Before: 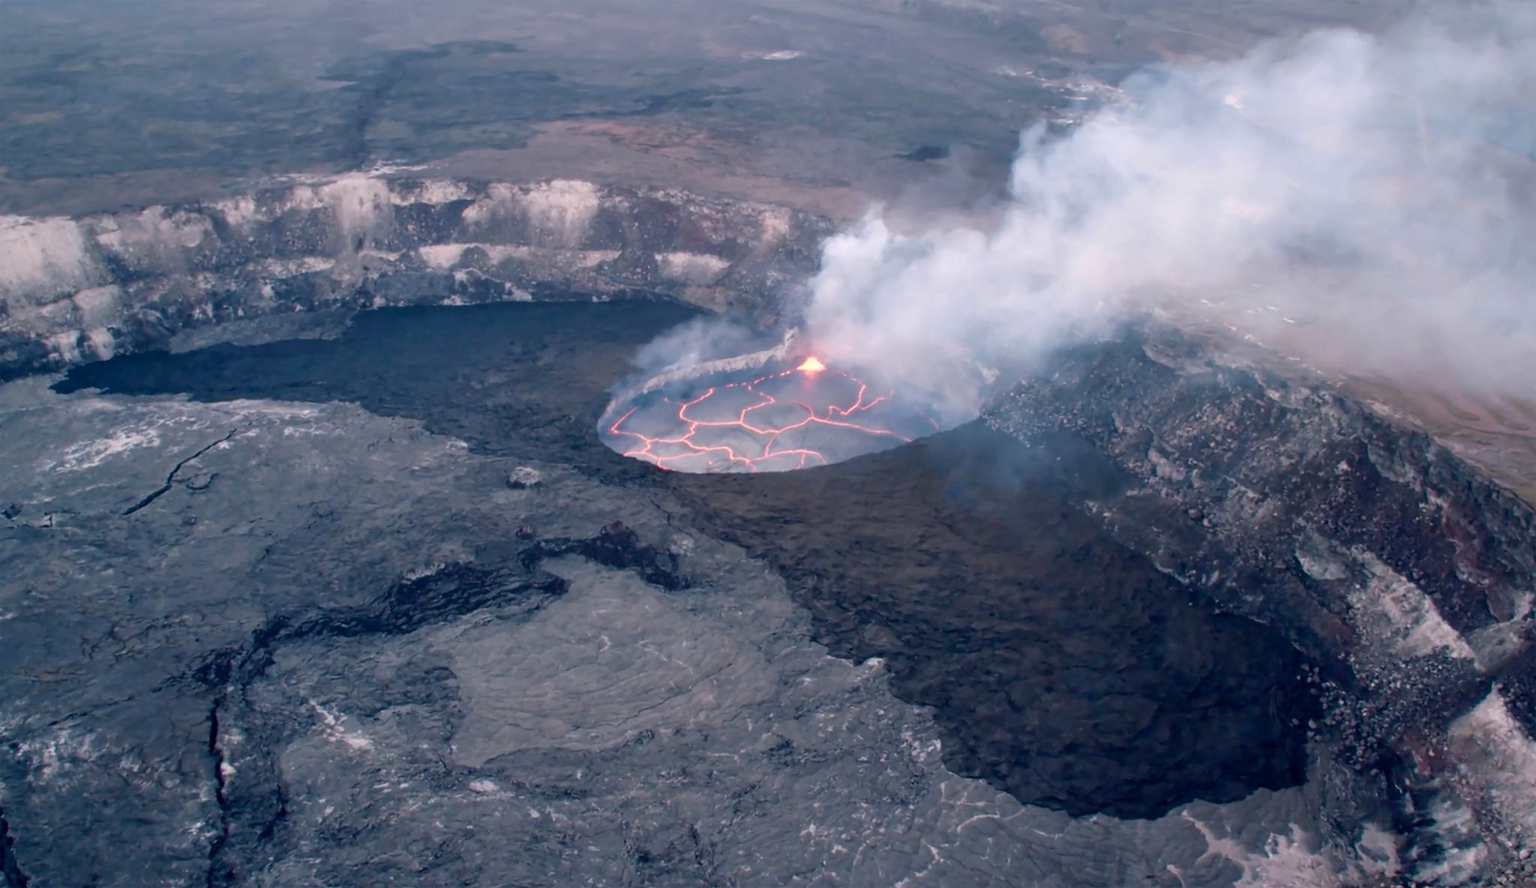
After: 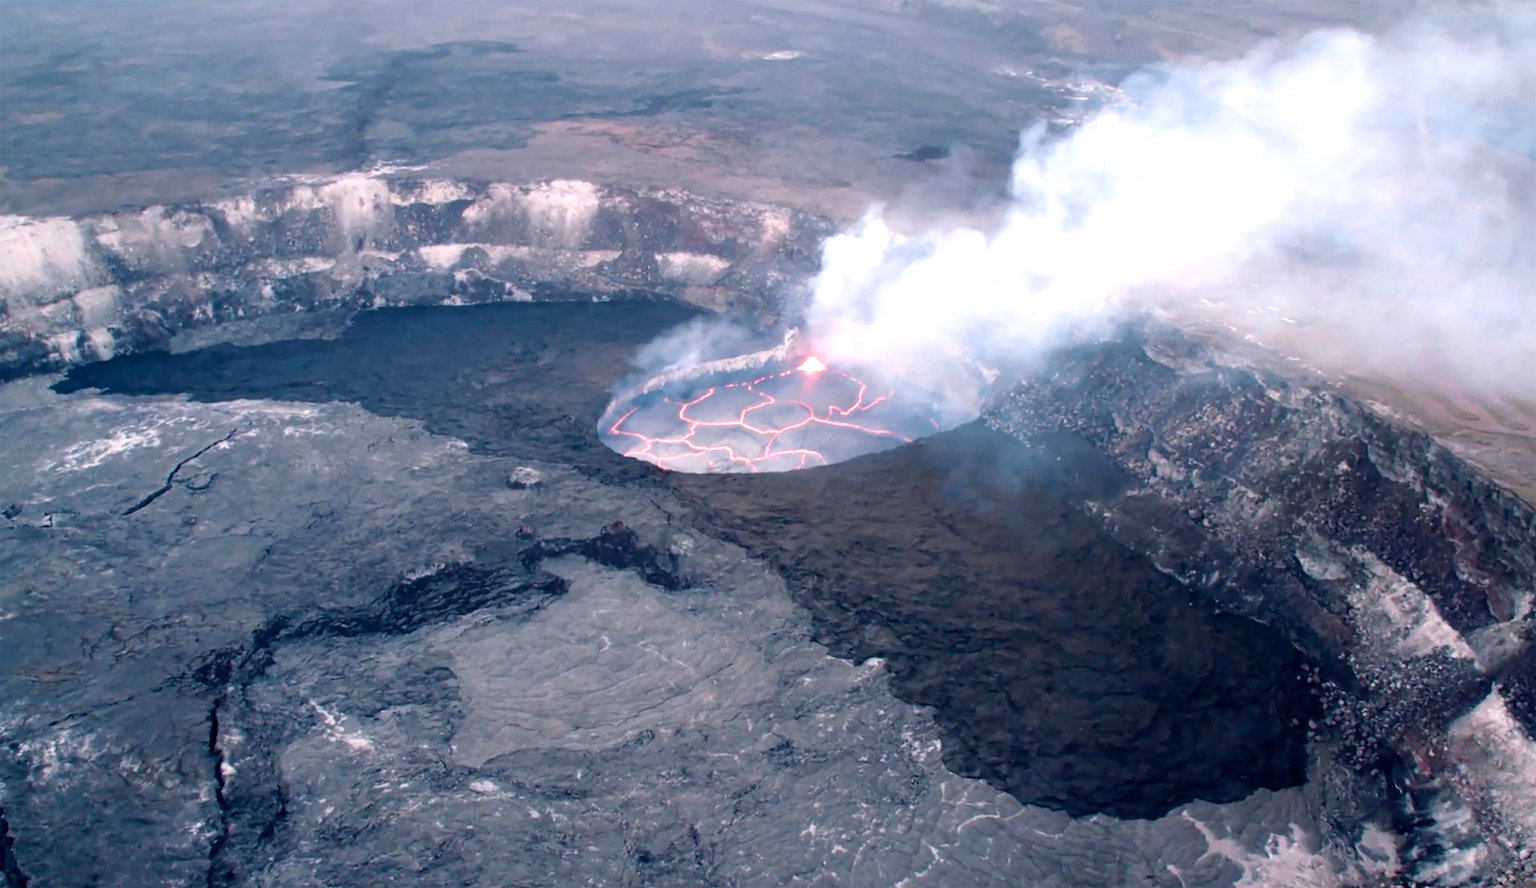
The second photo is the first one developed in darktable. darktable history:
tone equalizer: -8 EV -0.758 EV, -7 EV -0.674 EV, -6 EV -0.617 EV, -5 EV -0.393 EV, -3 EV 0.397 EV, -2 EV 0.6 EV, -1 EV 0.688 EV, +0 EV 0.723 EV
